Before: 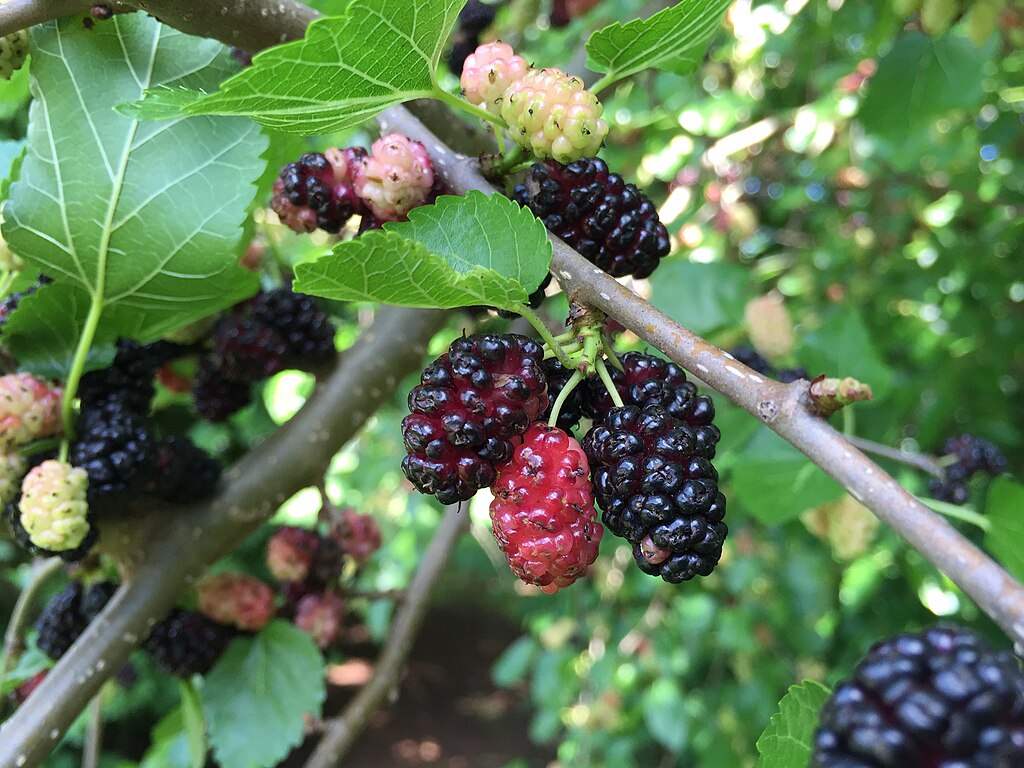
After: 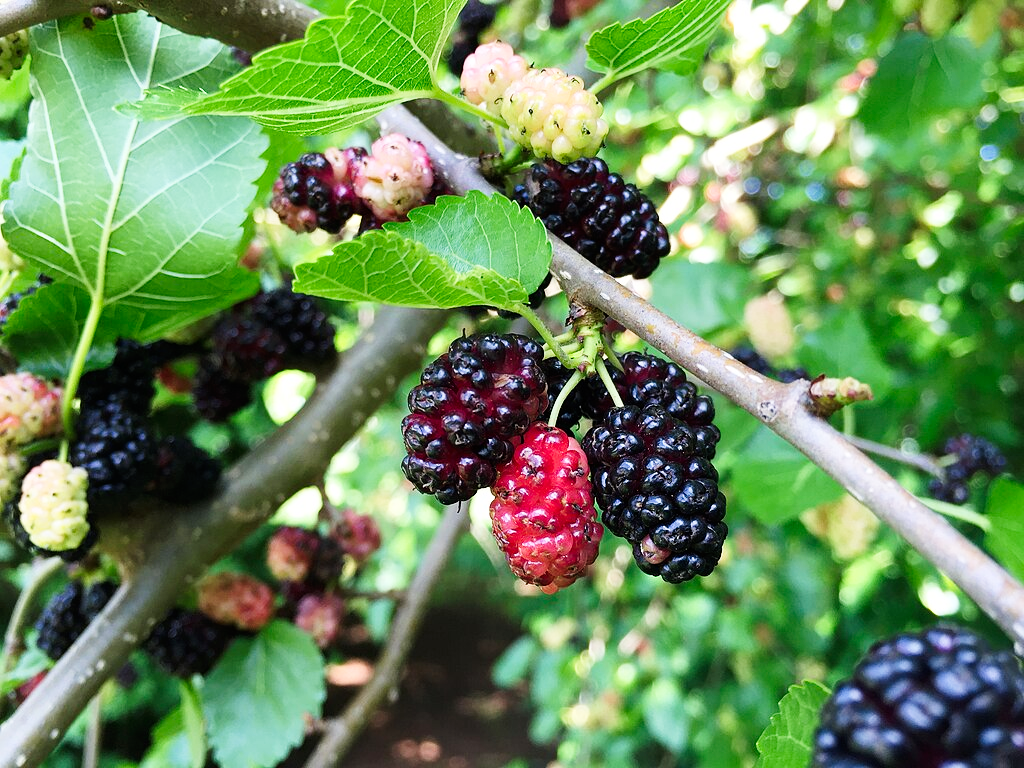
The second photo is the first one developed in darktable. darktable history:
tone curve: curves: ch0 [(0, 0) (0.051, 0.021) (0.11, 0.069) (0.249, 0.235) (0.452, 0.526) (0.596, 0.713) (0.703, 0.83) (0.851, 0.938) (1, 1)]; ch1 [(0, 0) (0.1, 0.038) (0.318, 0.221) (0.413, 0.325) (0.443, 0.412) (0.483, 0.474) (0.503, 0.501) (0.516, 0.517) (0.548, 0.568) (0.569, 0.599) (0.594, 0.634) (0.666, 0.701) (1, 1)]; ch2 [(0, 0) (0.453, 0.435) (0.479, 0.476) (0.504, 0.5) (0.529, 0.537) (0.556, 0.583) (0.584, 0.618) (0.824, 0.815) (1, 1)], preserve colors none
